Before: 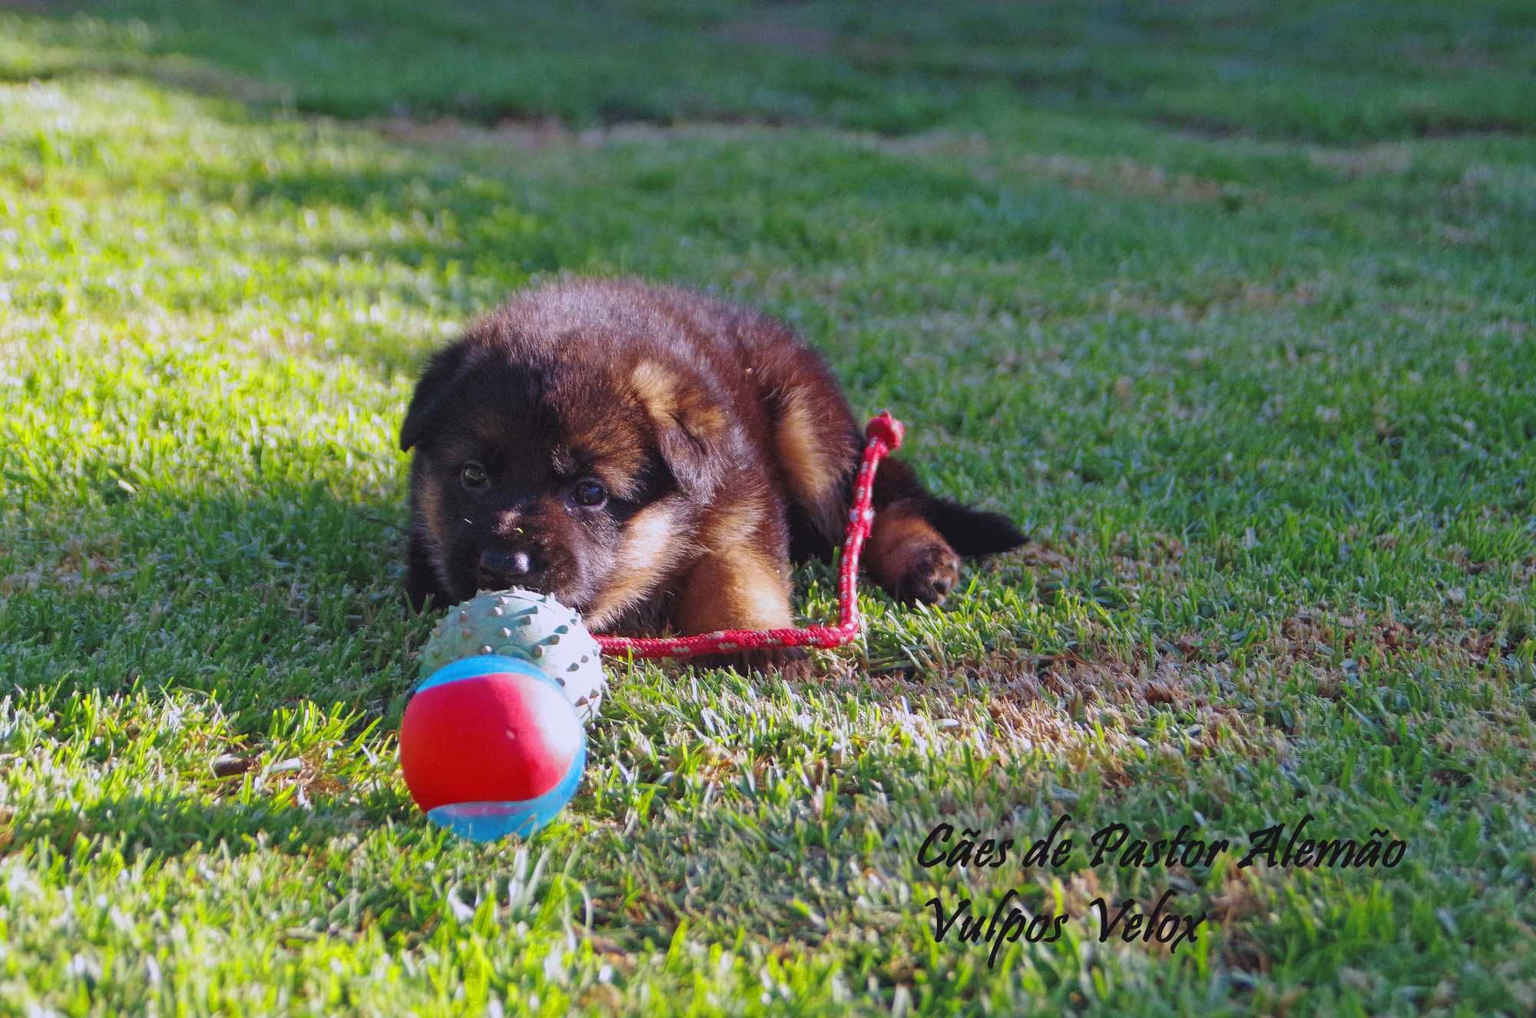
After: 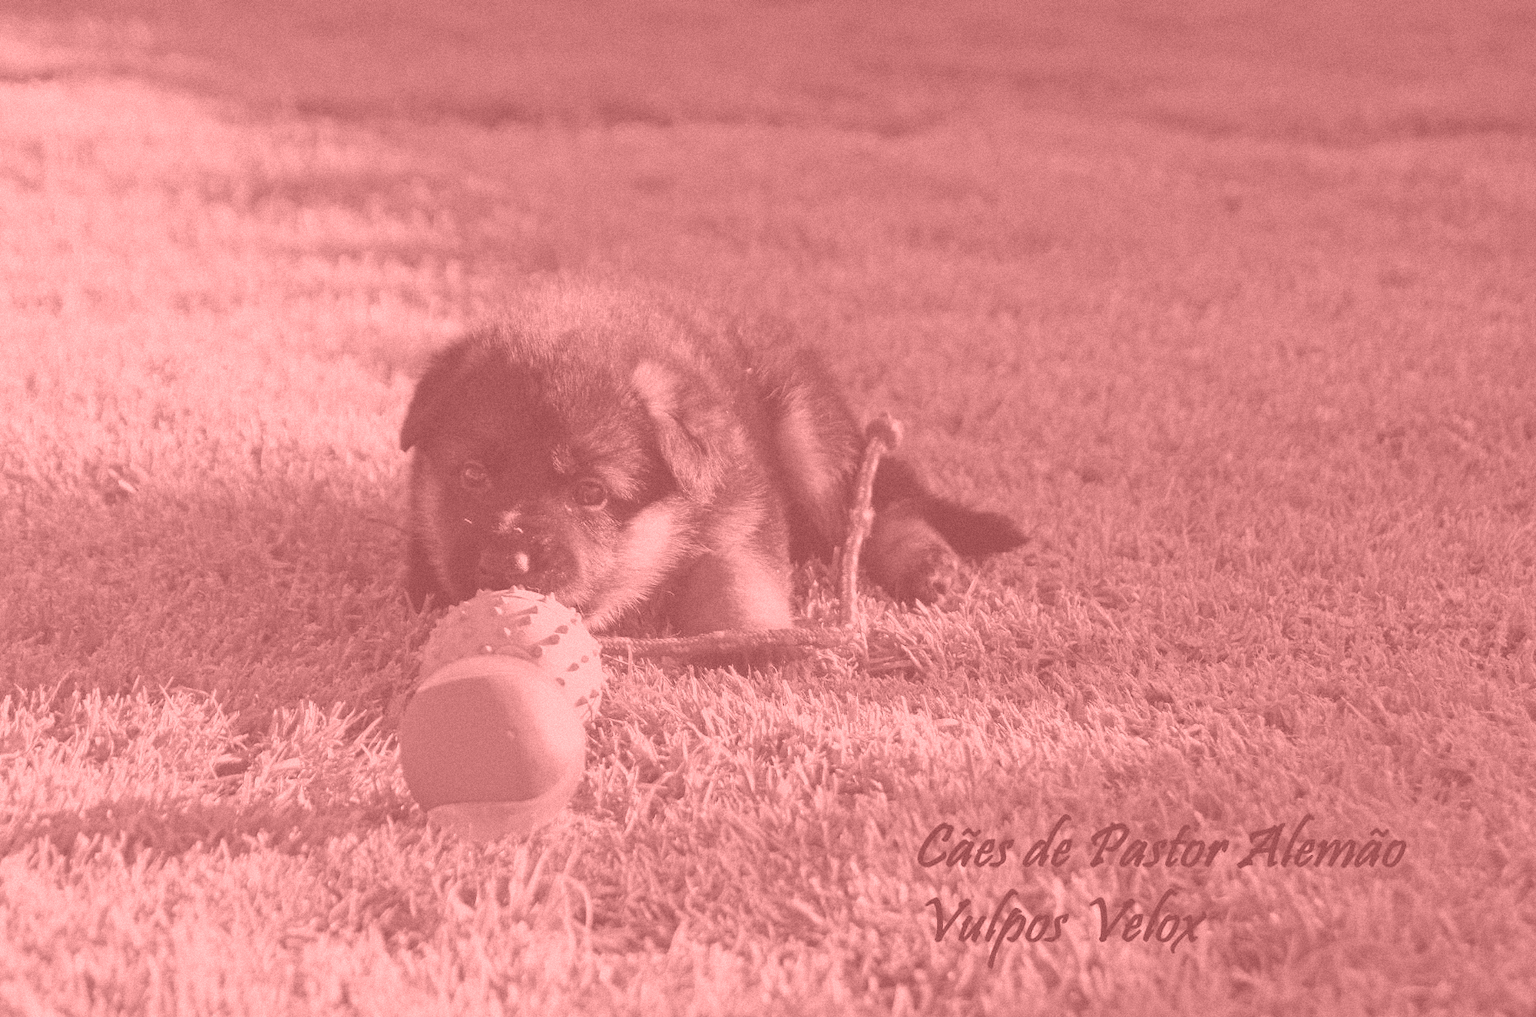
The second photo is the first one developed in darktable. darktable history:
color correction: highlights a* -8, highlights b* 3.1
colorize: saturation 51%, source mix 50.67%, lightness 50.67%
white balance: red 0.931, blue 1.11
grain: mid-tones bias 0%
